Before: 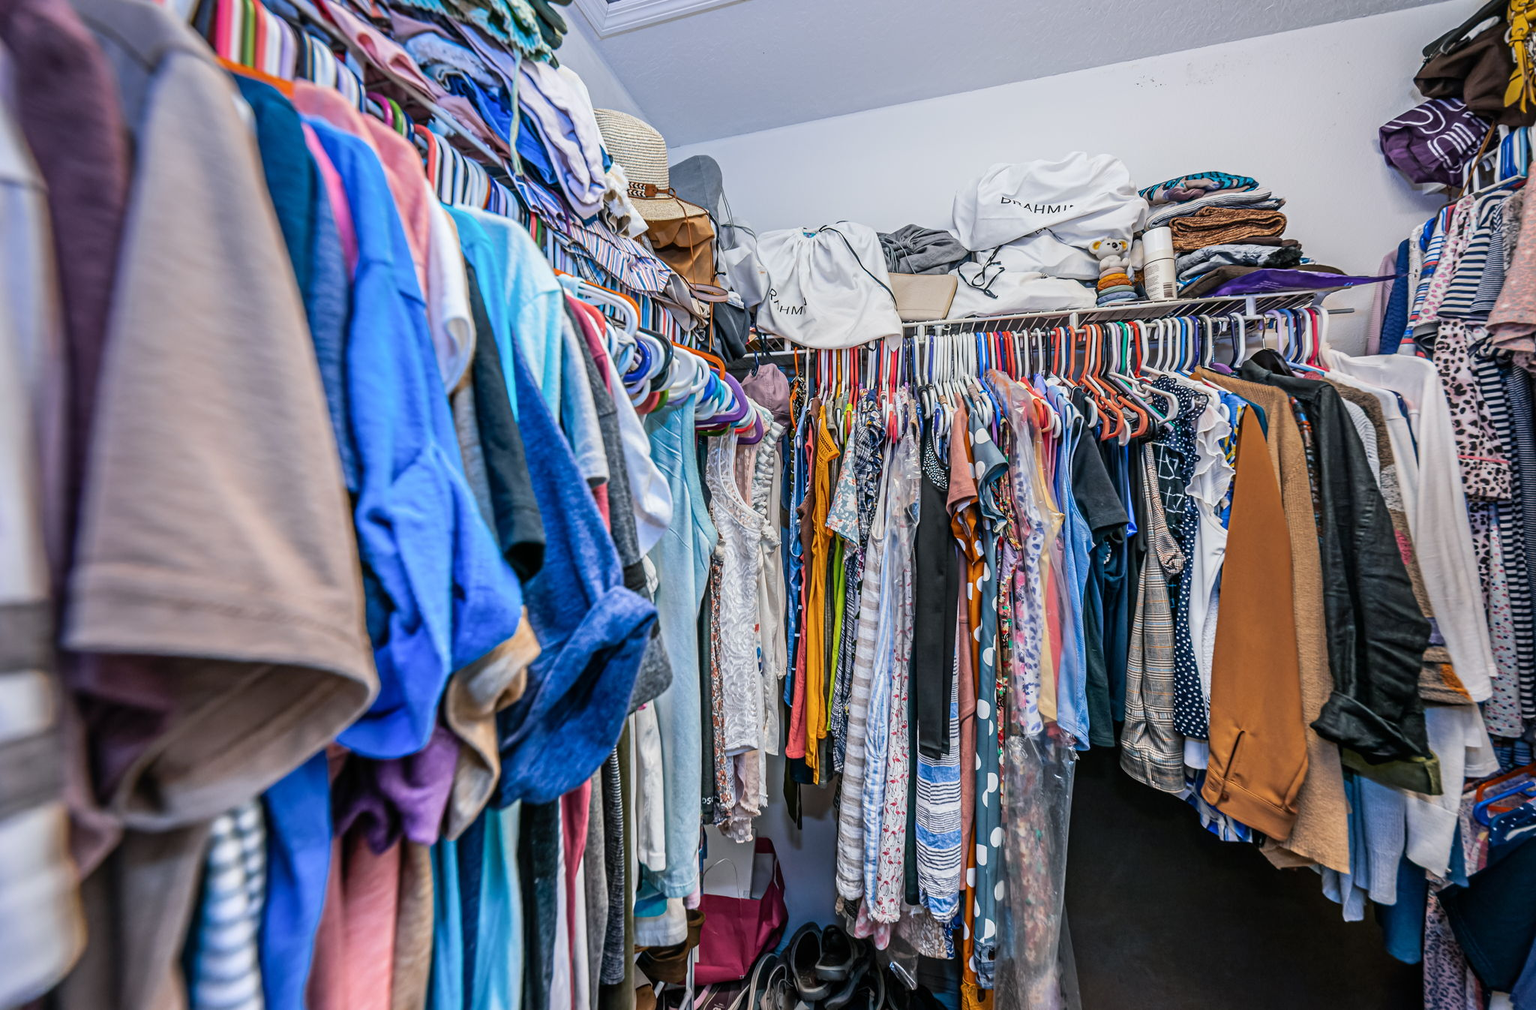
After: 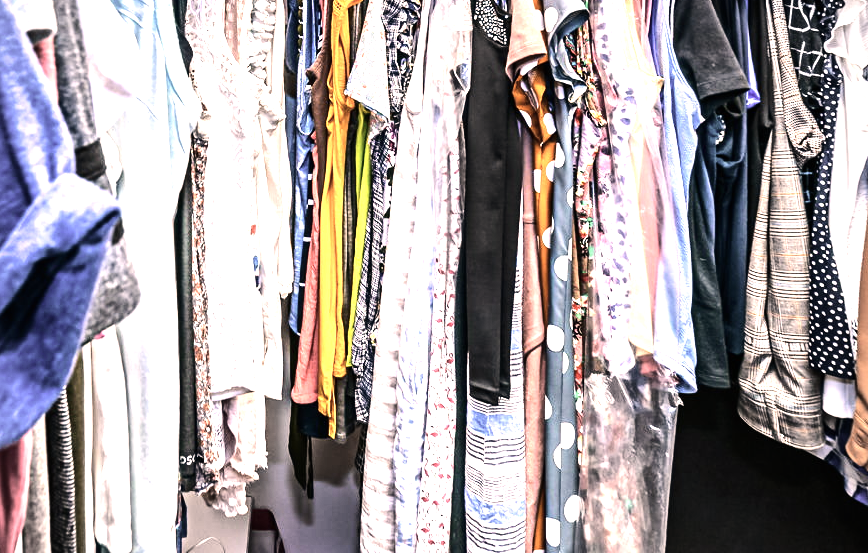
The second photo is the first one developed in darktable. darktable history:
vignetting: fall-off radius 61.19%, center (-0.118, -0.001), unbound false
exposure: black level correction 0, exposure 1 EV, compensate exposure bias true, compensate highlight preservation false
contrast brightness saturation: contrast 0.097, saturation -0.289
crop: left 36.919%, top 45.113%, right 20.659%, bottom 13.785%
tone equalizer: -8 EV -1.11 EV, -7 EV -0.985 EV, -6 EV -0.879 EV, -5 EV -0.607 EV, -3 EV 0.601 EV, -2 EV 0.841 EV, -1 EV 0.991 EV, +0 EV 1.07 EV, edges refinement/feathering 500, mask exposure compensation -1.57 EV, preserve details no
color zones: curves: ch1 [(0.077, 0.436) (0.25, 0.5) (0.75, 0.5)]
color correction: highlights a* 11.29, highlights b* 11.55
